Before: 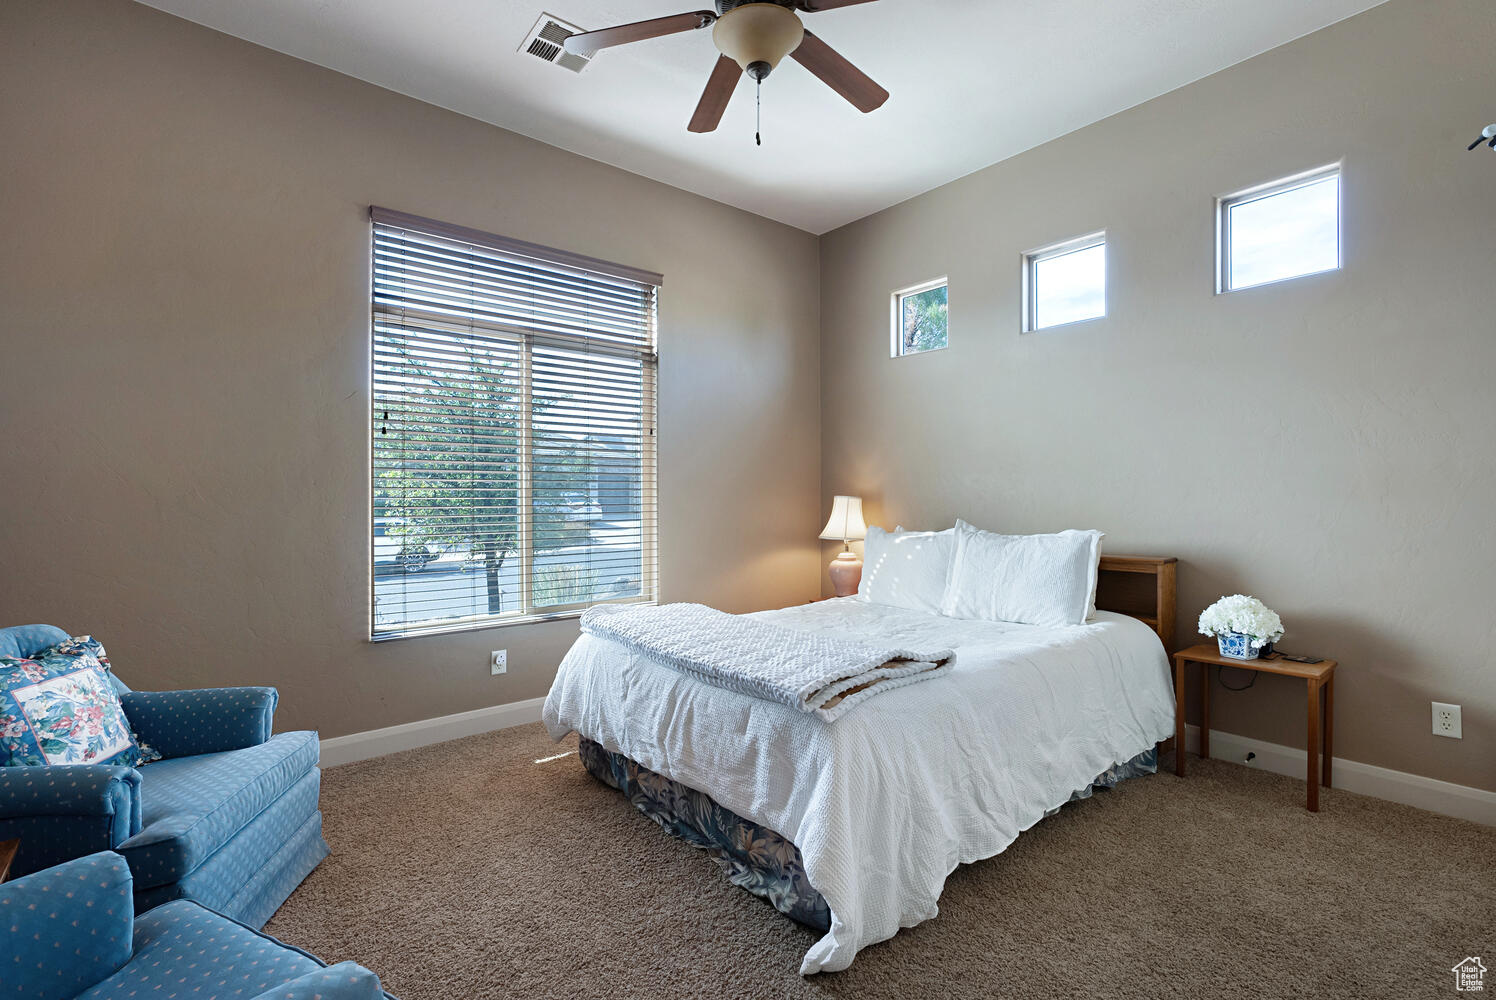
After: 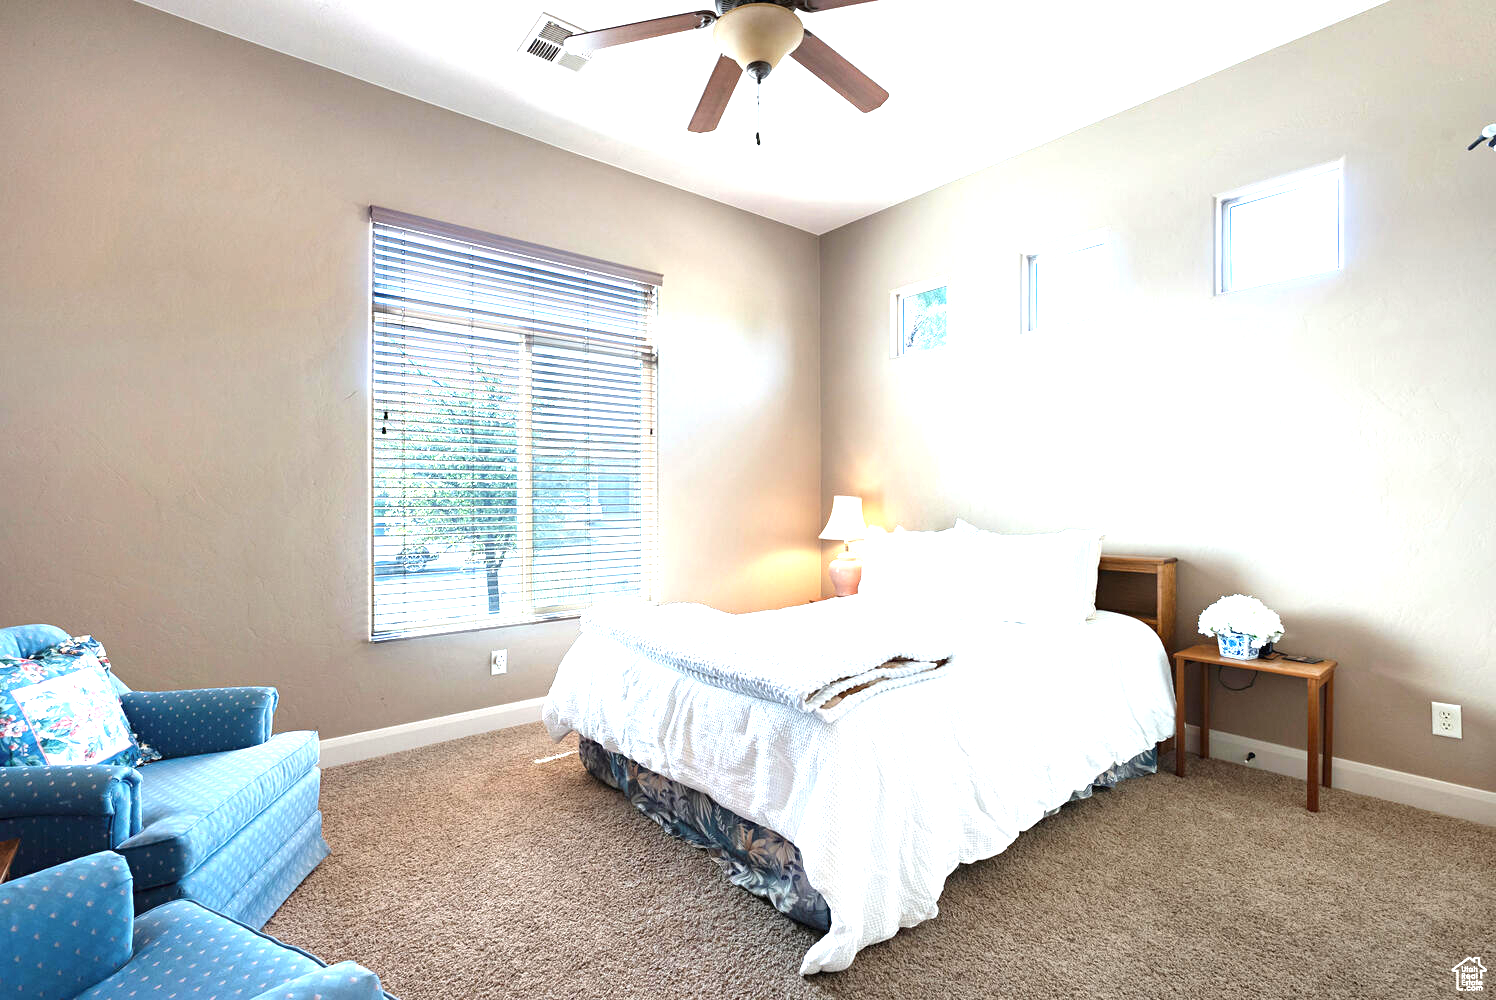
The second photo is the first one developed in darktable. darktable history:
exposure: black level correction 0, exposure 1.451 EV, compensate exposure bias true, compensate highlight preservation false
